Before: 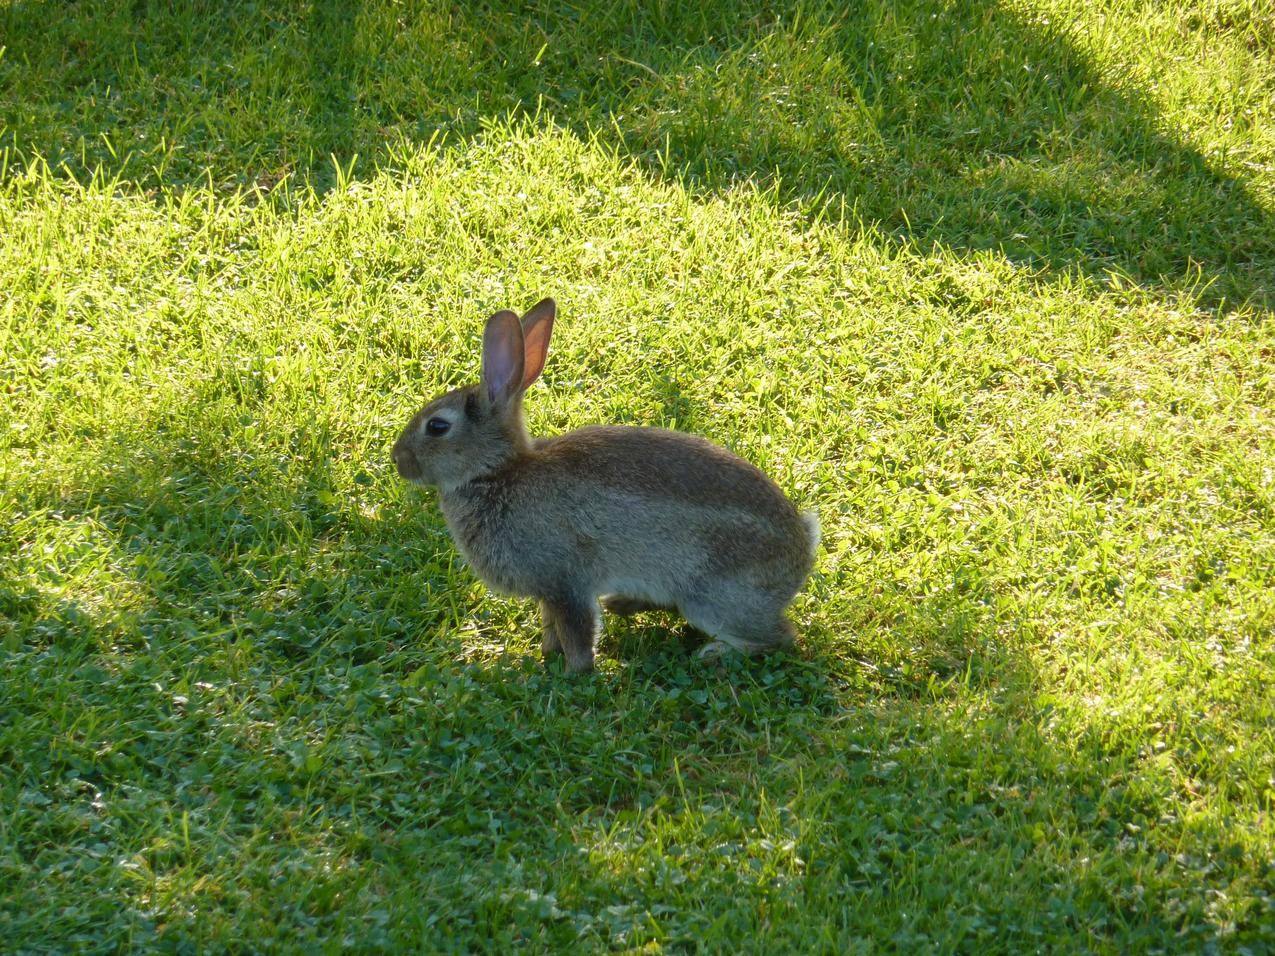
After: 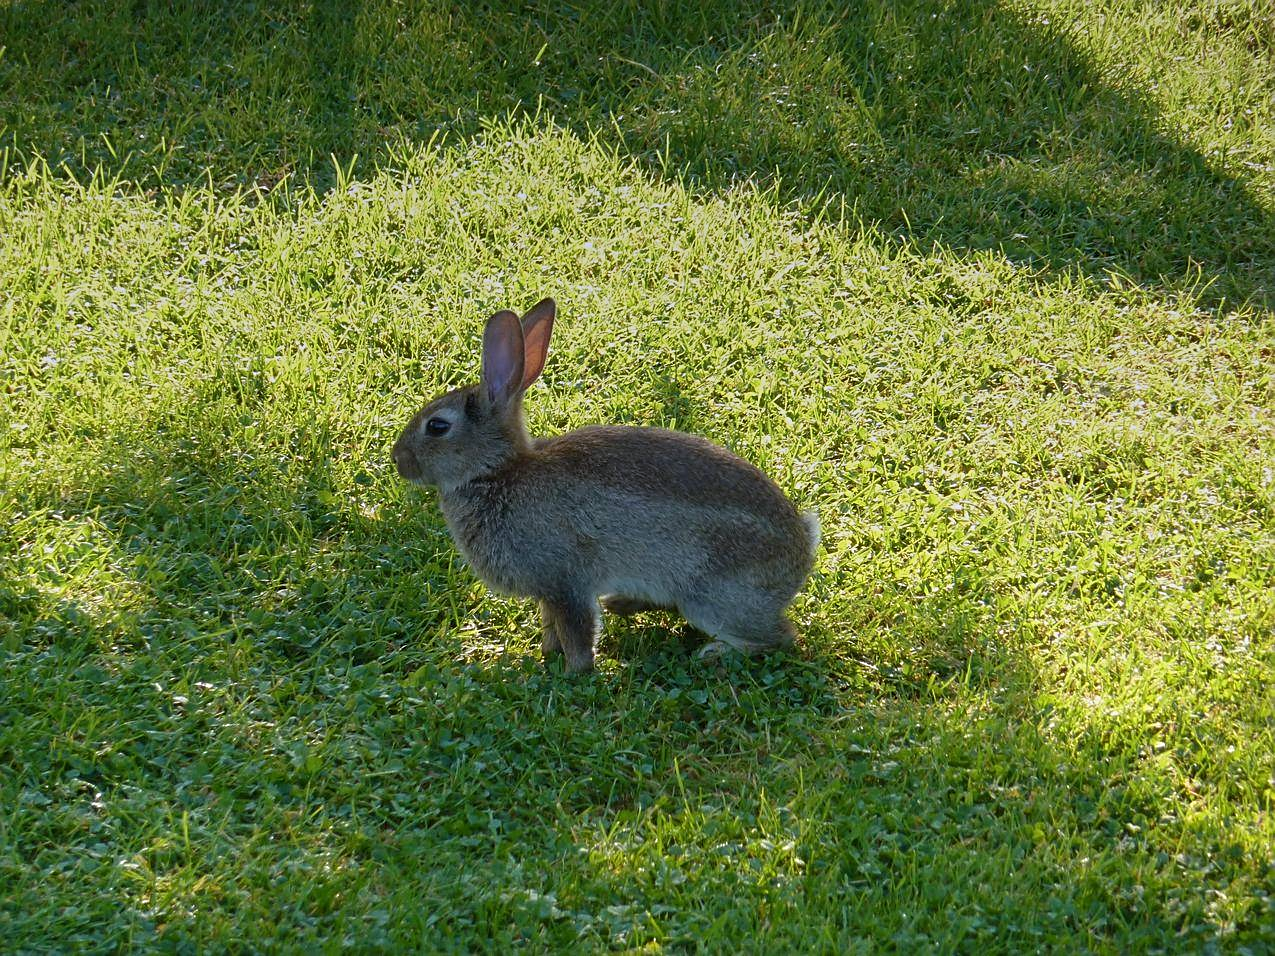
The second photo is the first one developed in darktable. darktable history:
graduated density: hue 238.83°, saturation 50%
sharpen: on, module defaults
levels: mode automatic, black 0.023%, white 99.97%, levels [0.062, 0.494, 0.925]
